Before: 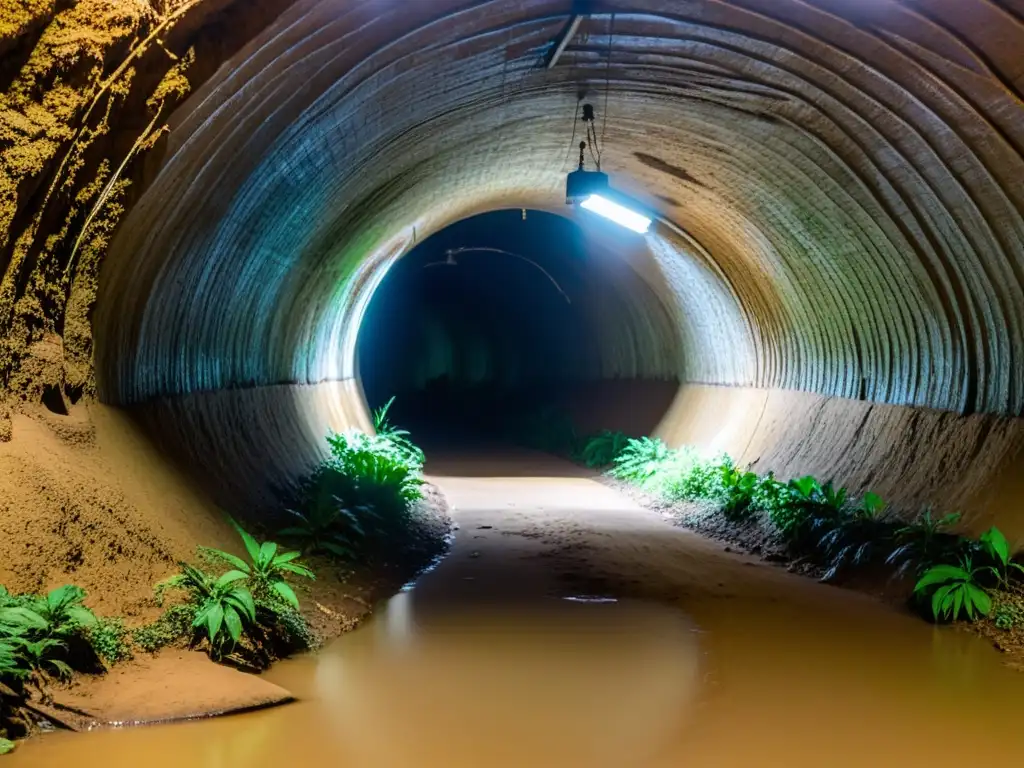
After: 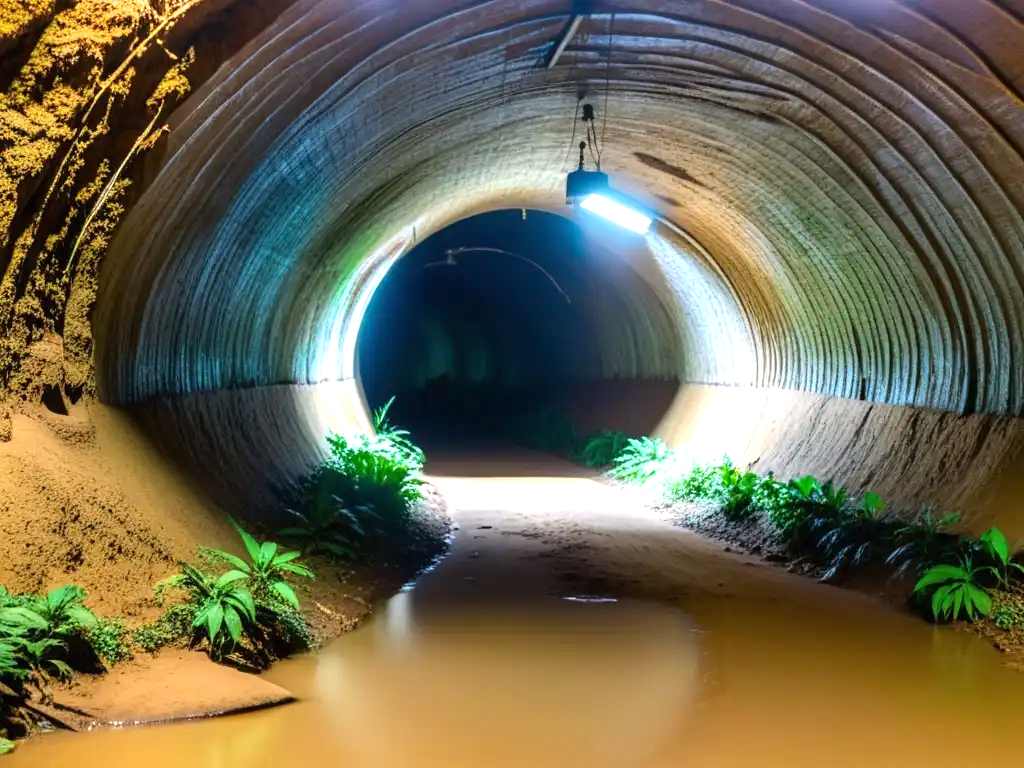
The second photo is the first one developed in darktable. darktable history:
exposure: black level correction 0, exposure 0.598 EV, compensate exposure bias true, compensate highlight preservation false
